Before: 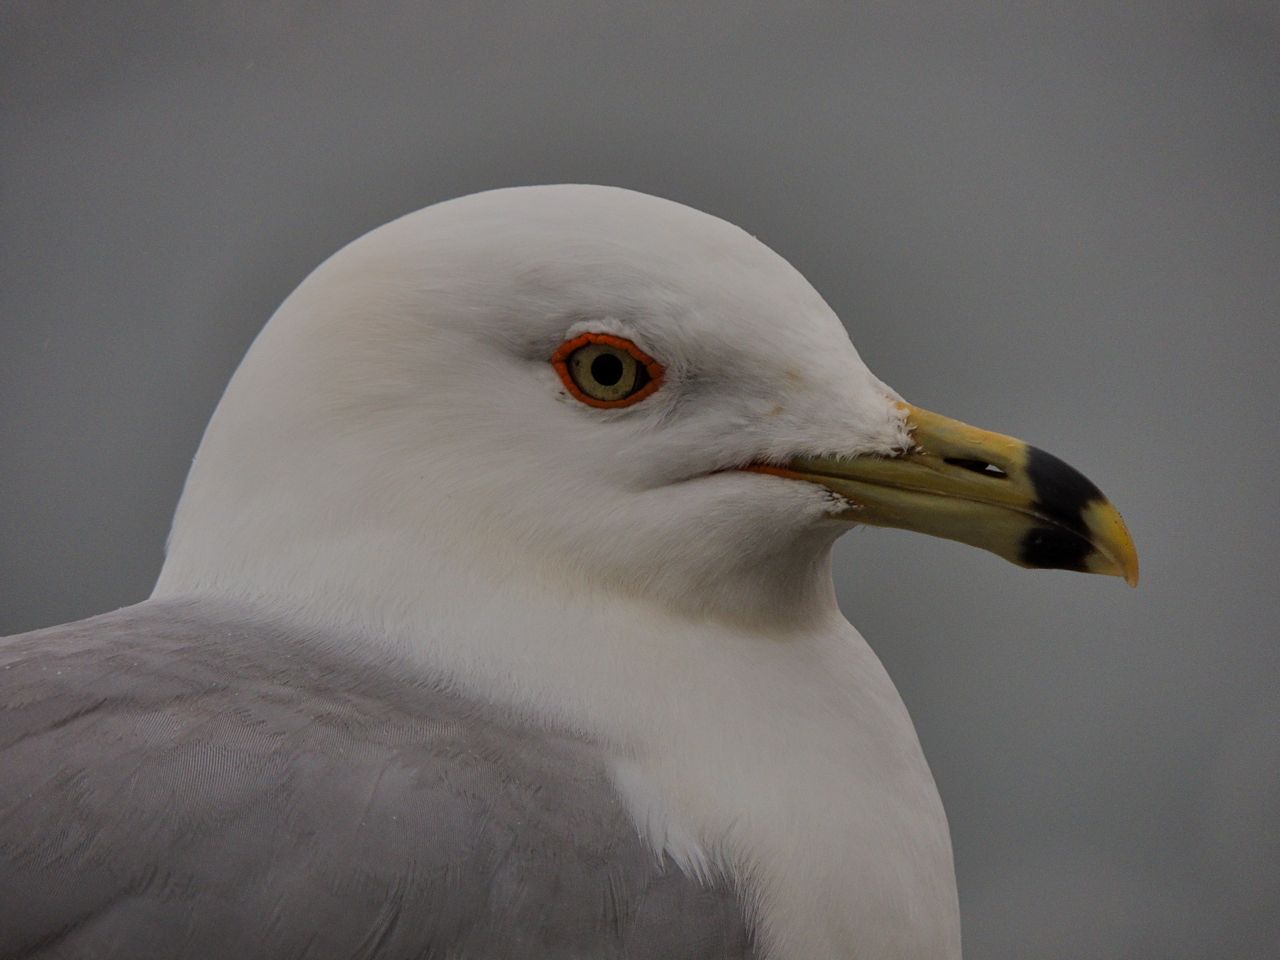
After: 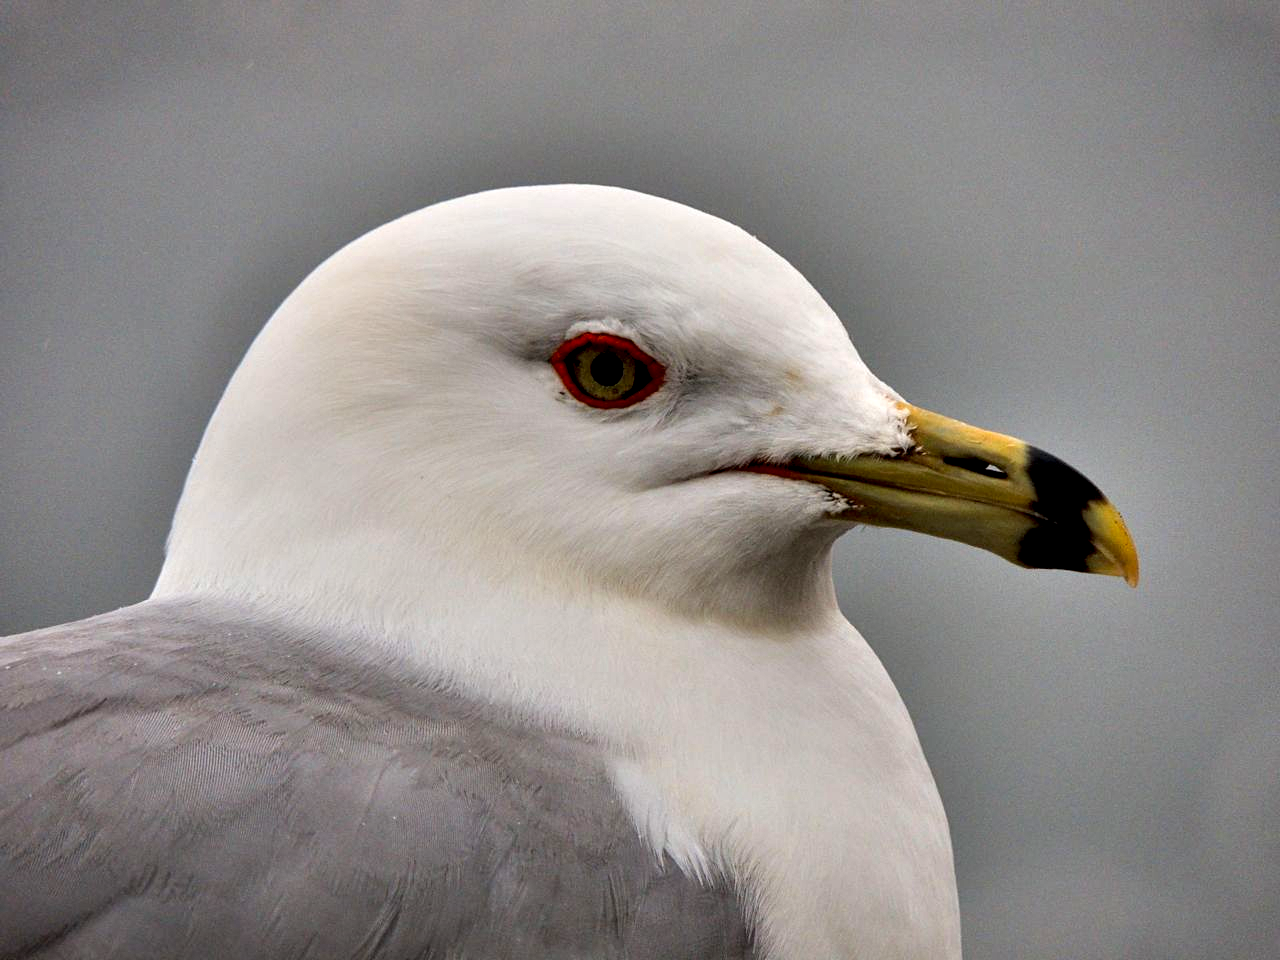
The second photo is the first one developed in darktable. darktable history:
exposure: exposure 0.565 EV, compensate exposure bias true, compensate highlight preservation false
contrast equalizer: octaves 7, y [[0.6 ×6], [0.55 ×6], [0 ×6], [0 ×6], [0 ×6]]
